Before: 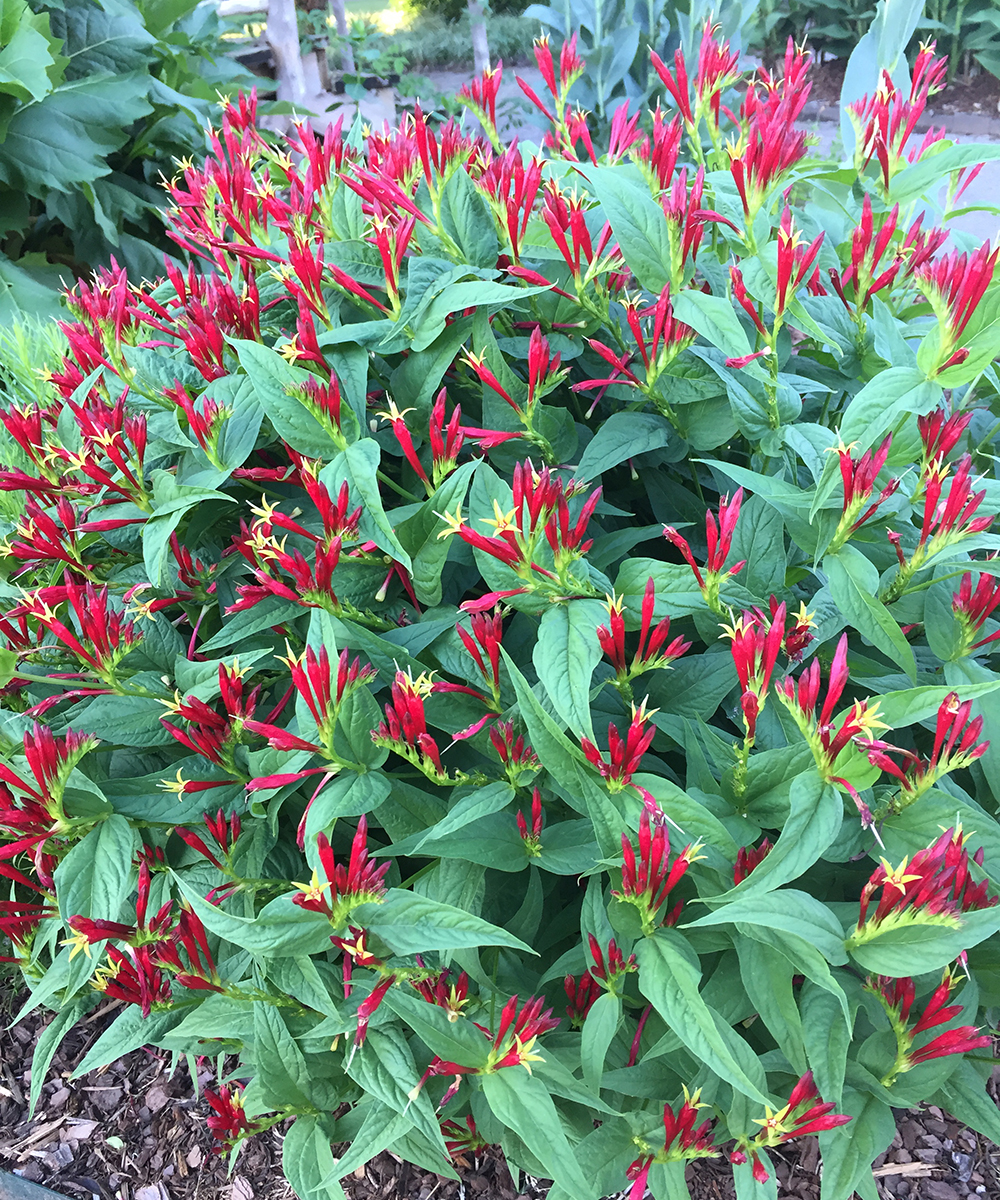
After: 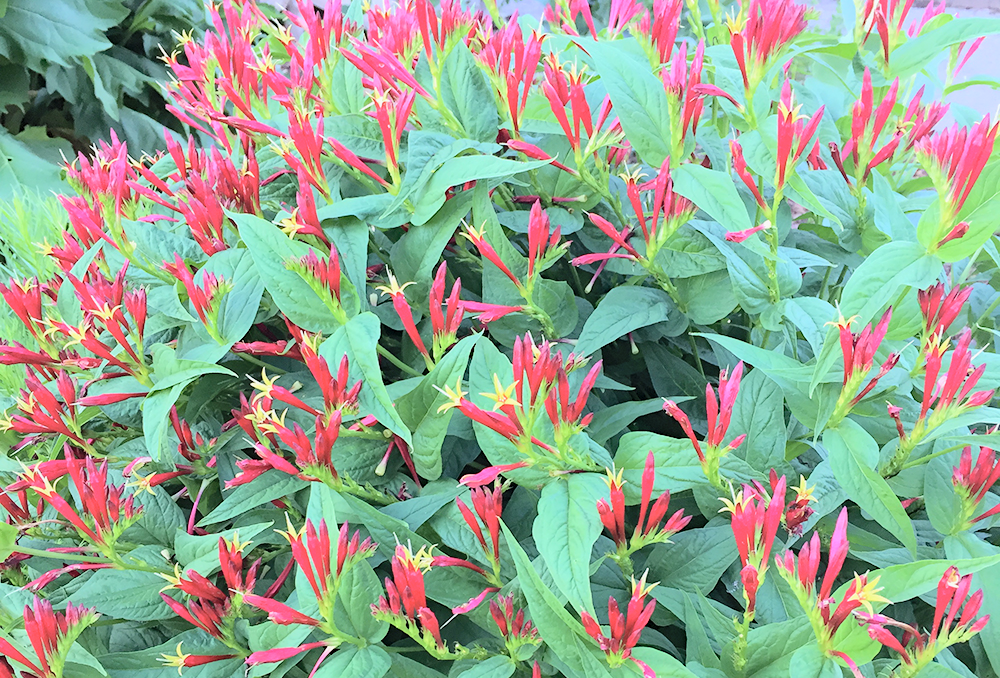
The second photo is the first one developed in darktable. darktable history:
tone curve: curves: ch0 [(0, 0) (0.003, 0.021) (0.011, 0.033) (0.025, 0.059) (0.044, 0.097) (0.069, 0.141) (0.1, 0.186) (0.136, 0.237) (0.177, 0.298) (0.224, 0.378) (0.277, 0.47) (0.335, 0.542) (0.399, 0.605) (0.468, 0.678) (0.543, 0.724) (0.623, 0.787) (0.709, 0.829) (0.801, 0.875) (0.898, 0.912) (1, 1)], color space Lab, independent channels, preserve colors none
exposure: black level correction 0.002, exposure -0.098 EV, compensate highlight preservation false
haze removal: compatibility mode true
crop and rotate: top 10.519%, bottom 32.955%
